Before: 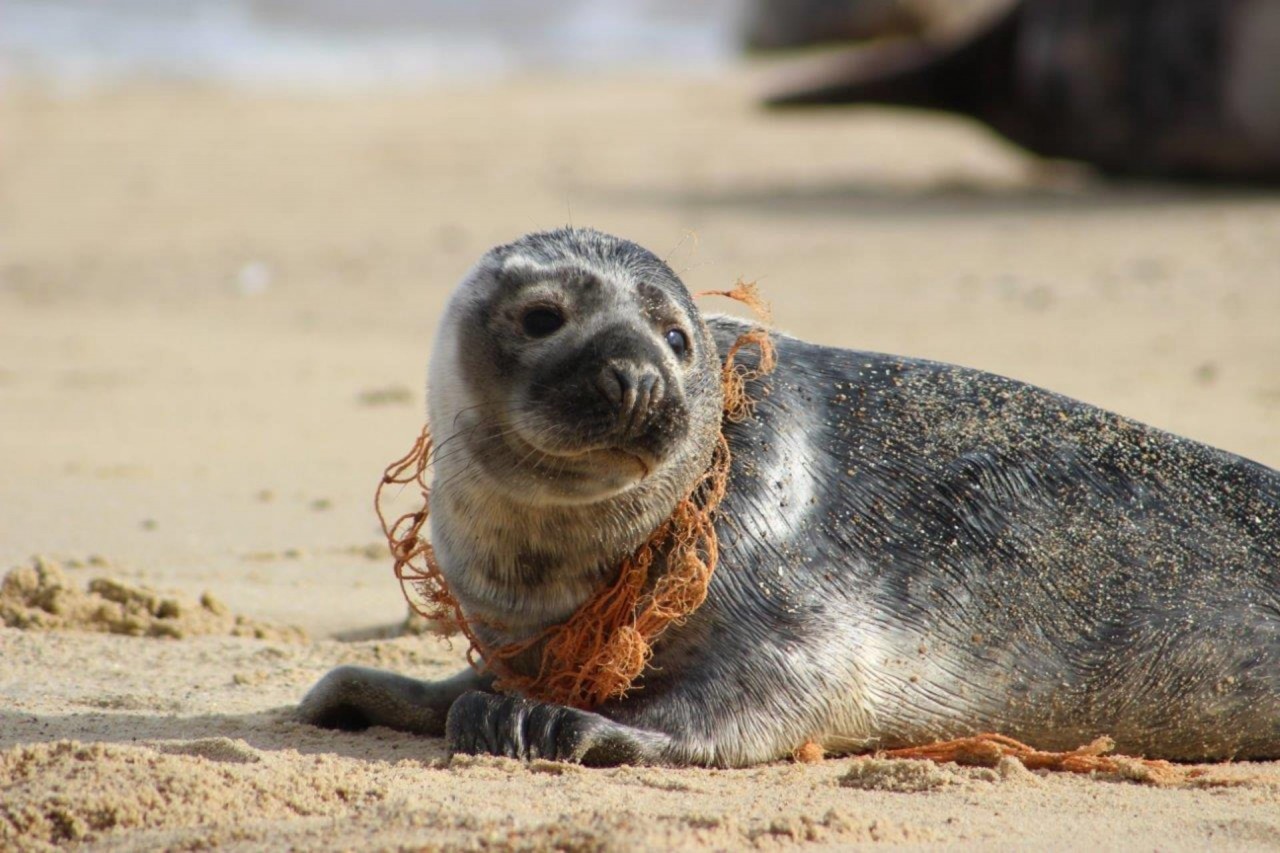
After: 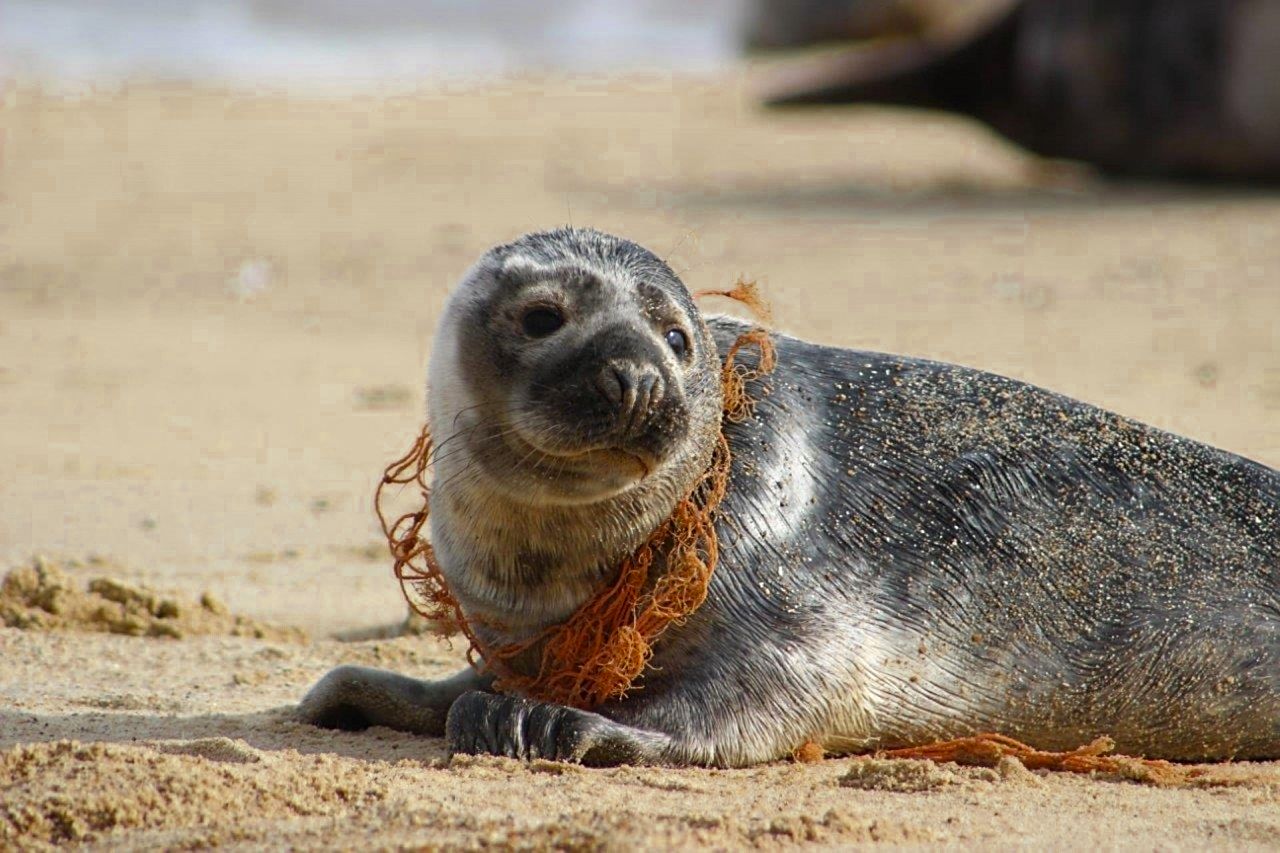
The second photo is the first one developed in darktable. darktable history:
color zones: curves: ch0 [(0.11, 0.396) (0.195, 0.36) (0.25, 0.5) (0.303, 0.412) (0.357, 0.544) (0.75, 0.5) (0.967, 0.328)]; ch1 [(0, 0.468) (0.112, 0.512) (0.202, 0.6) (0.25, 0.5) (0.307, 0.352) (0.357, 0.544) (0.75, 0.5) (0.963, 0.524)]
sharpen: on, module defaults
